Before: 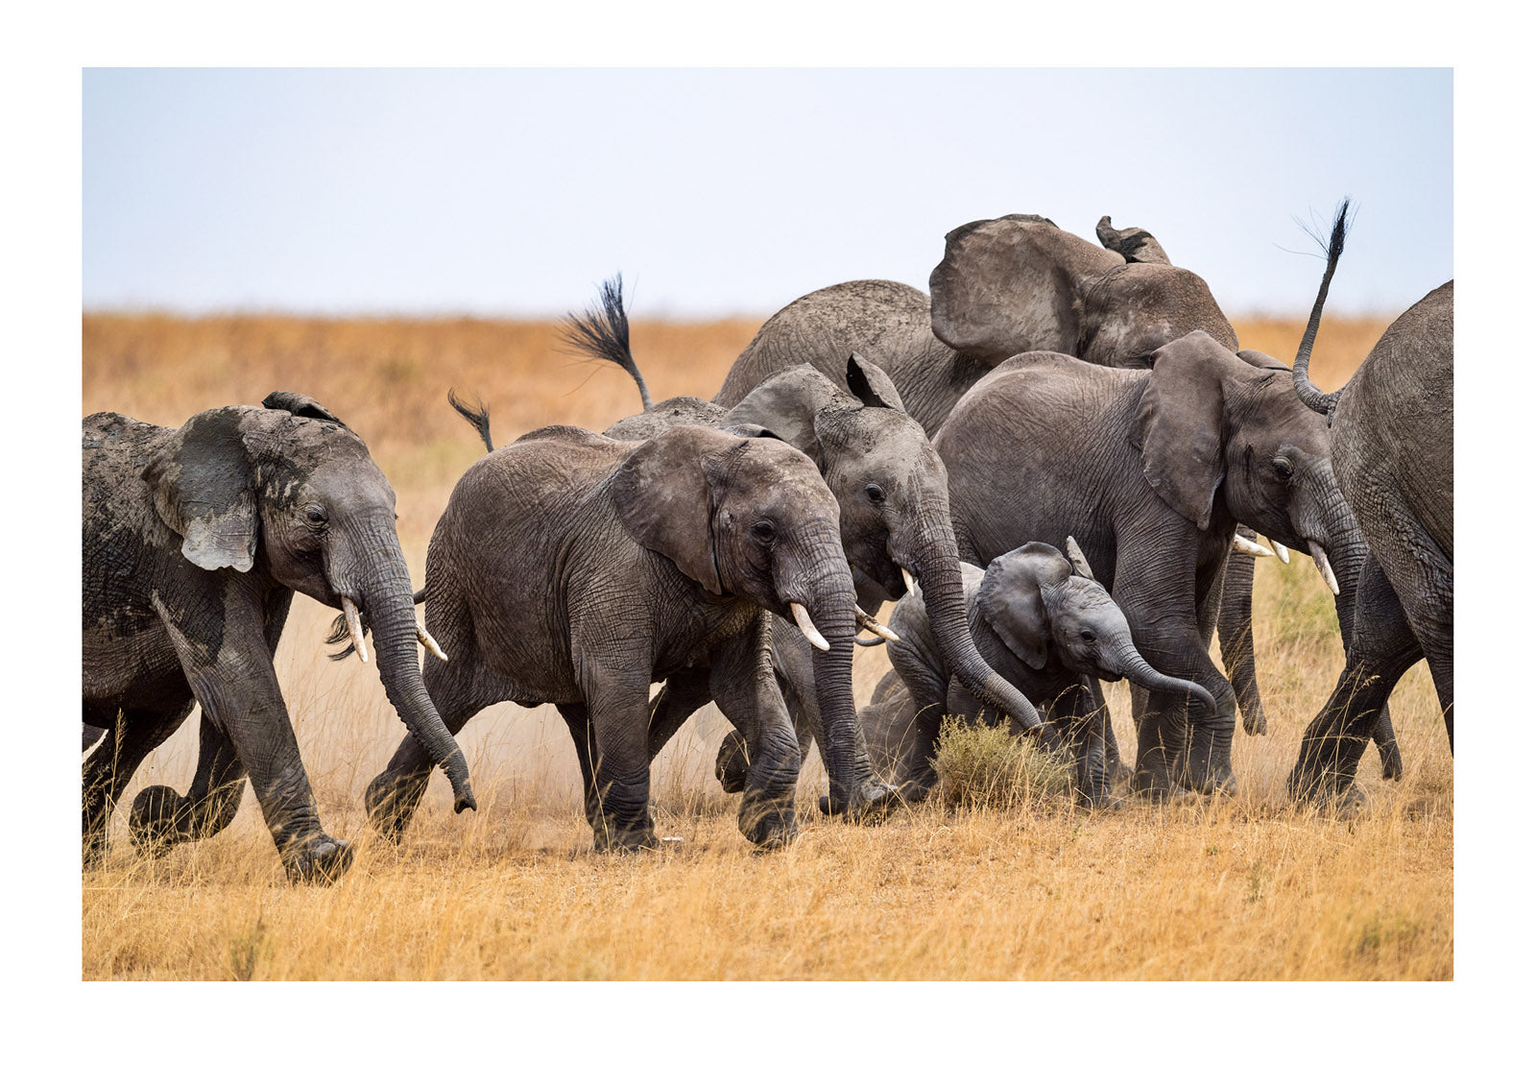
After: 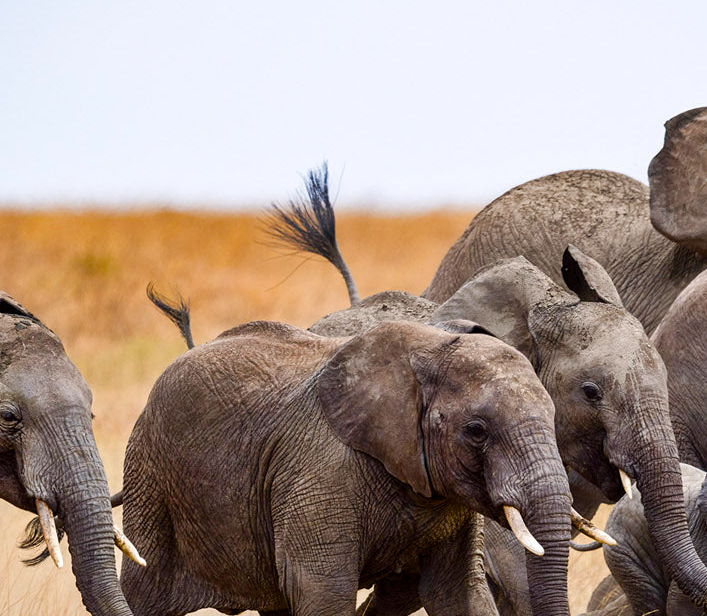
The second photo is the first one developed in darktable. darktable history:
crop: left 20.02%, top 10.87%, right 35.744%, bottom 34.641%
color balance rgb: perceptual saturation grading › global saturation 40.239%, perceptual saturation grading › highlights -25.535%, perceptual saturation grading › mid-tones 35.691%, perceptual saturation grading › shadows 34.877%
